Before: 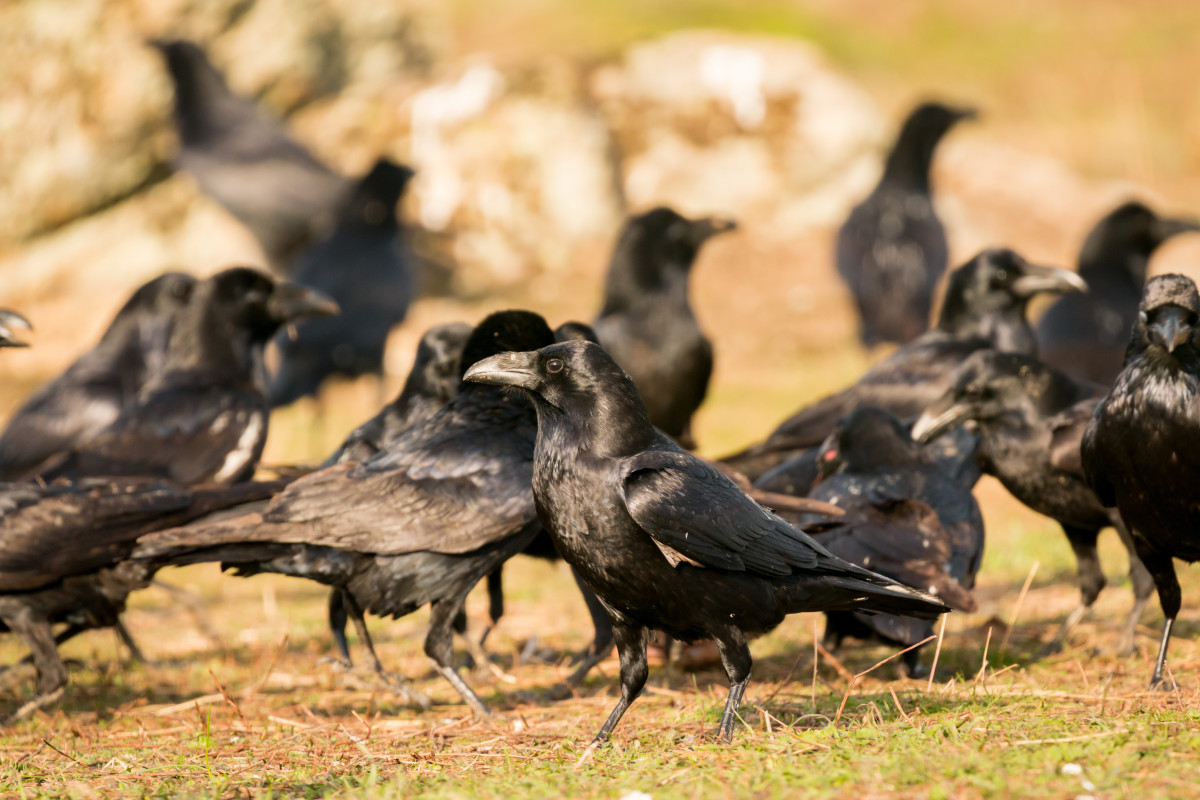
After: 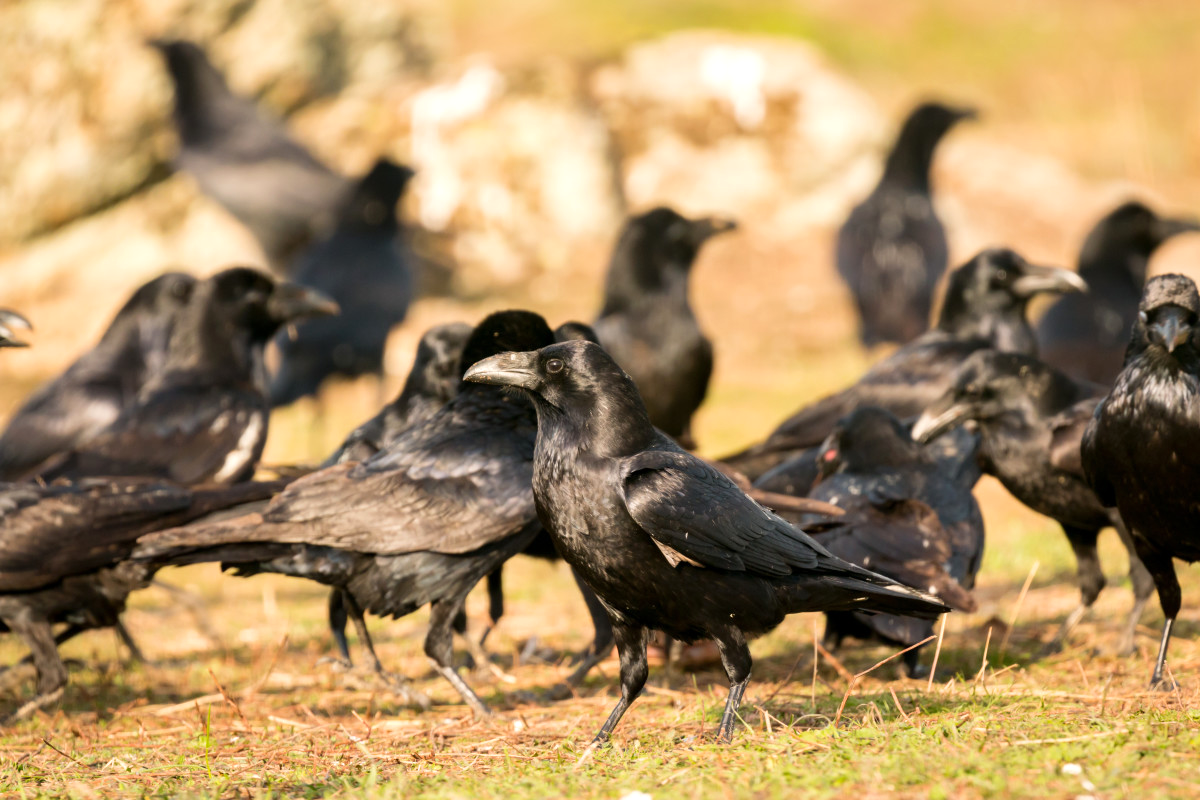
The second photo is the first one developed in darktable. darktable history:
levels: black 0.019%, levels [0, 0.476, 0.951]
